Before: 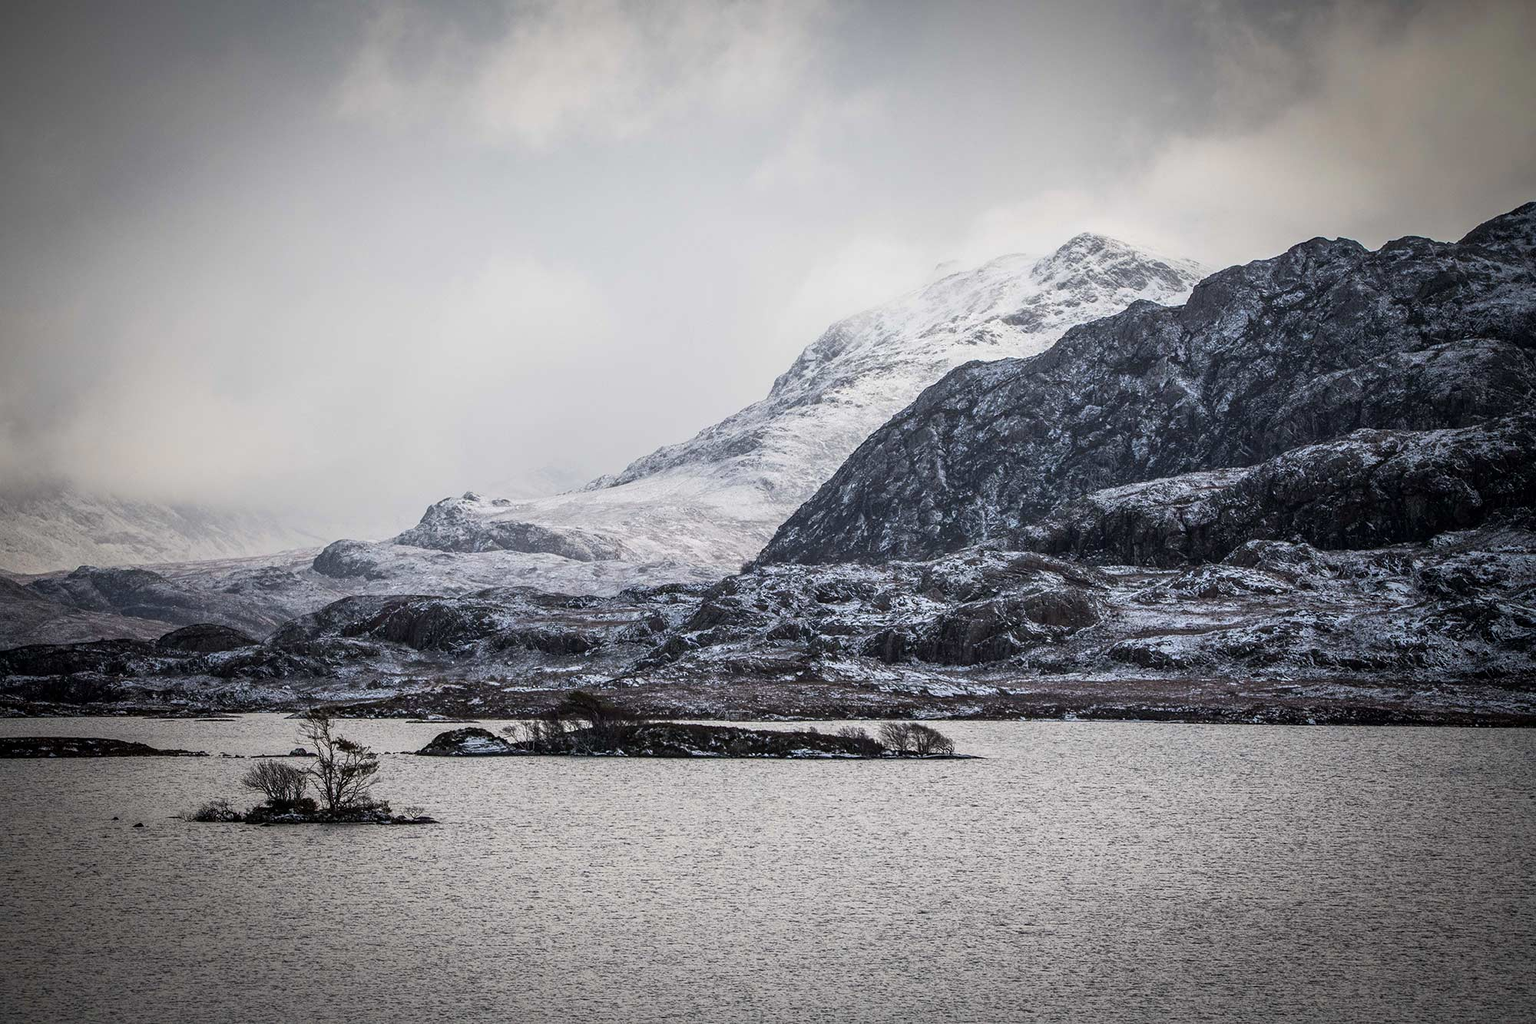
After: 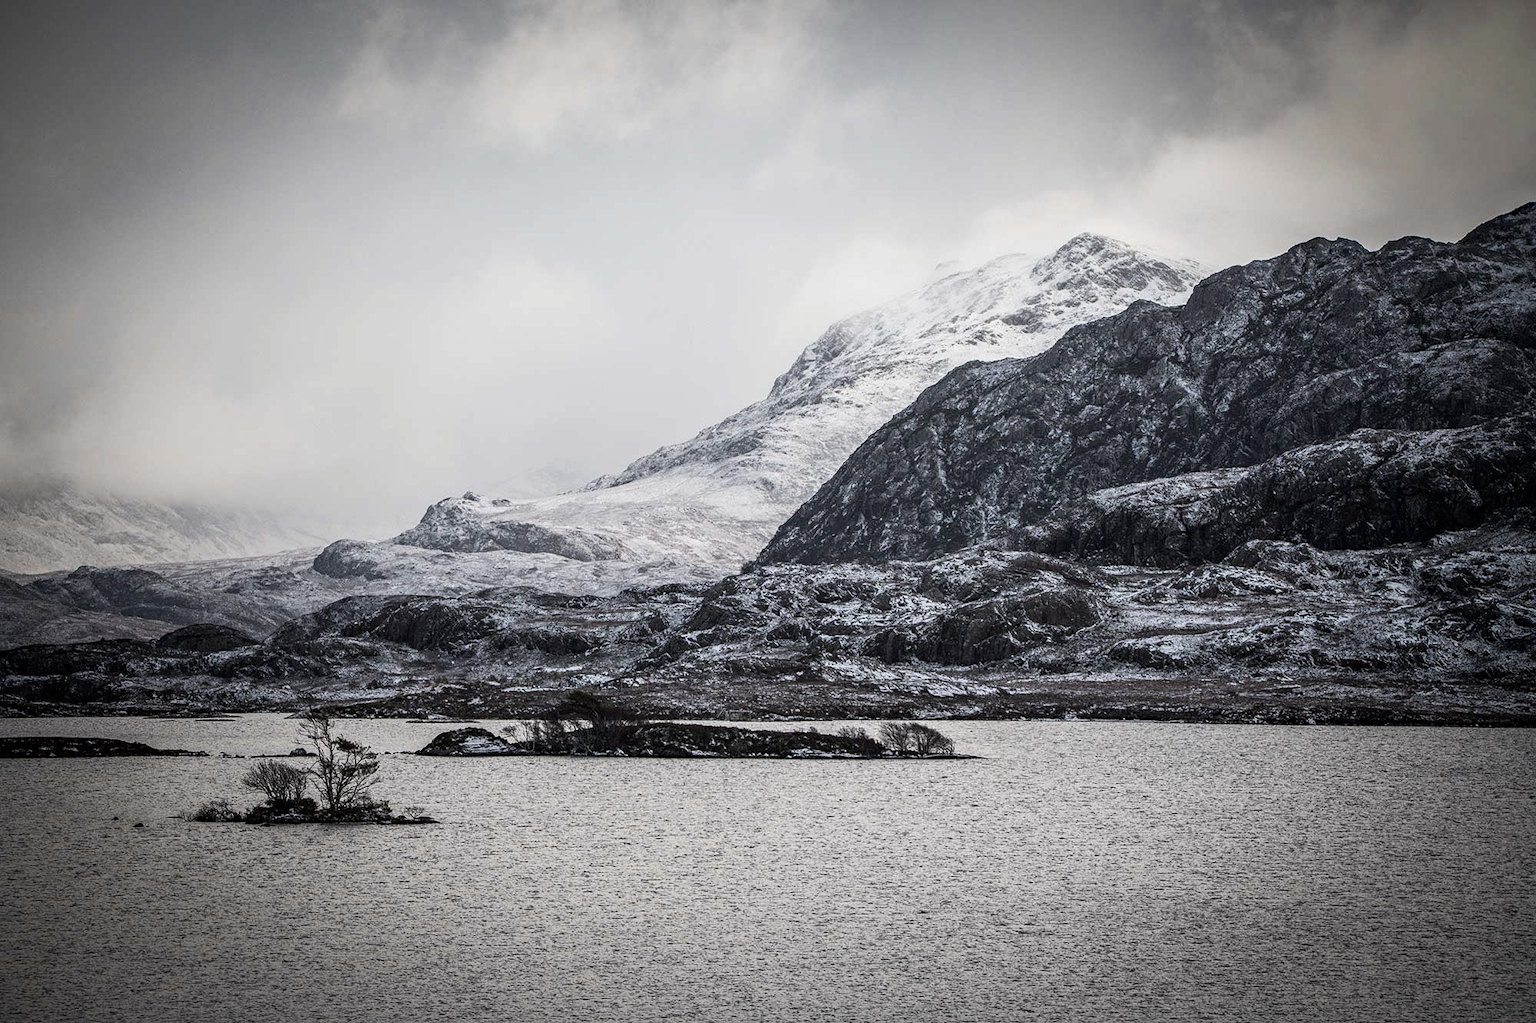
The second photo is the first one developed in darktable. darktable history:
contrast brightness saturation: contrast 0.1, saturation -0.36
haze removal: compatibility mode true, adaptive false
